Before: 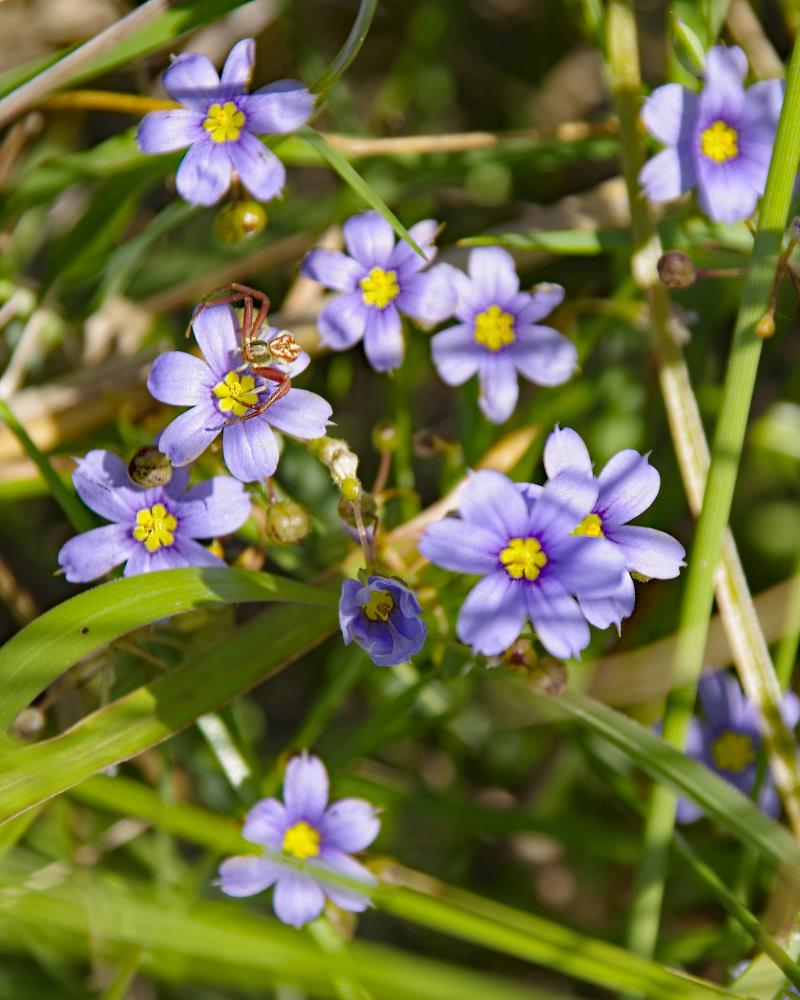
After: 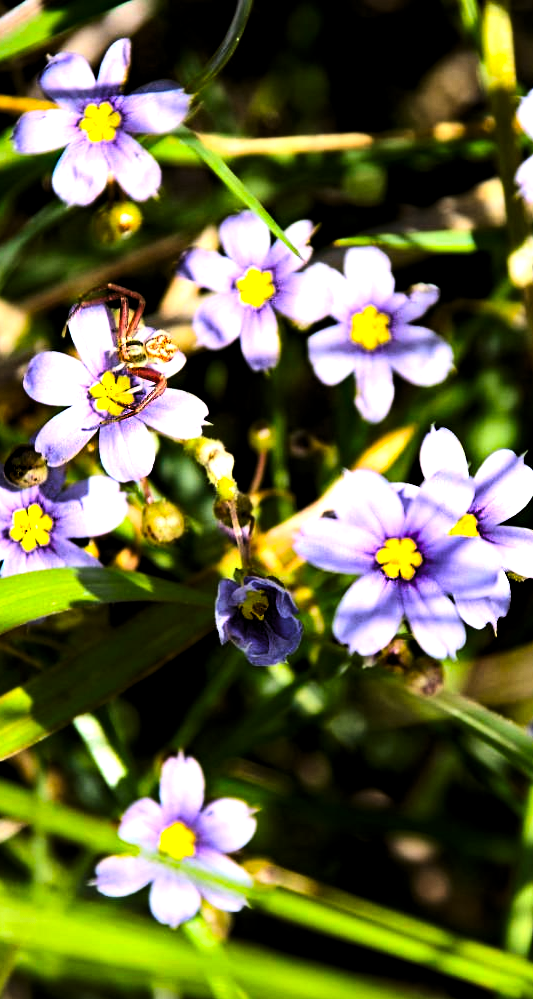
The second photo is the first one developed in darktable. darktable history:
levels: levels [0.101, 0.578, 0.953]
tone equalizer: -8 EV -0.75 EV, -7 EV -0.7 EV, -6 EV -0.6 EV, -5 EV -0.4 EV, -3 EV 0.4 EV, -2 EV 0.6 EV, -1 EV 0.7 EV, +0 EV 0.75 EV, edges refinement/feathering 500, mask exposure compensation -1.57 EV, preserve details no
crop and rotate: left 15.546%, right 17.787%
contrast brightness saturation: contrast 0.23, brightness 0.1, saturation 0.29
